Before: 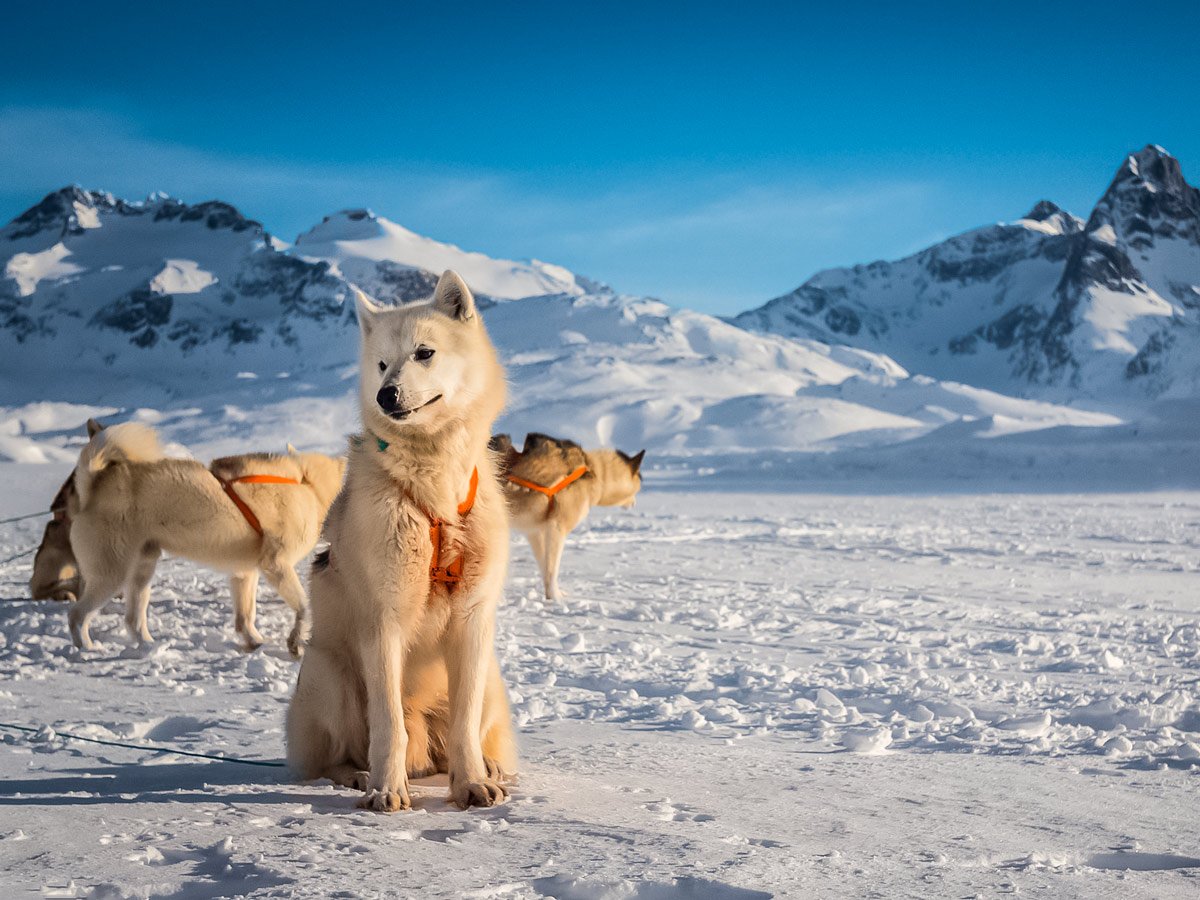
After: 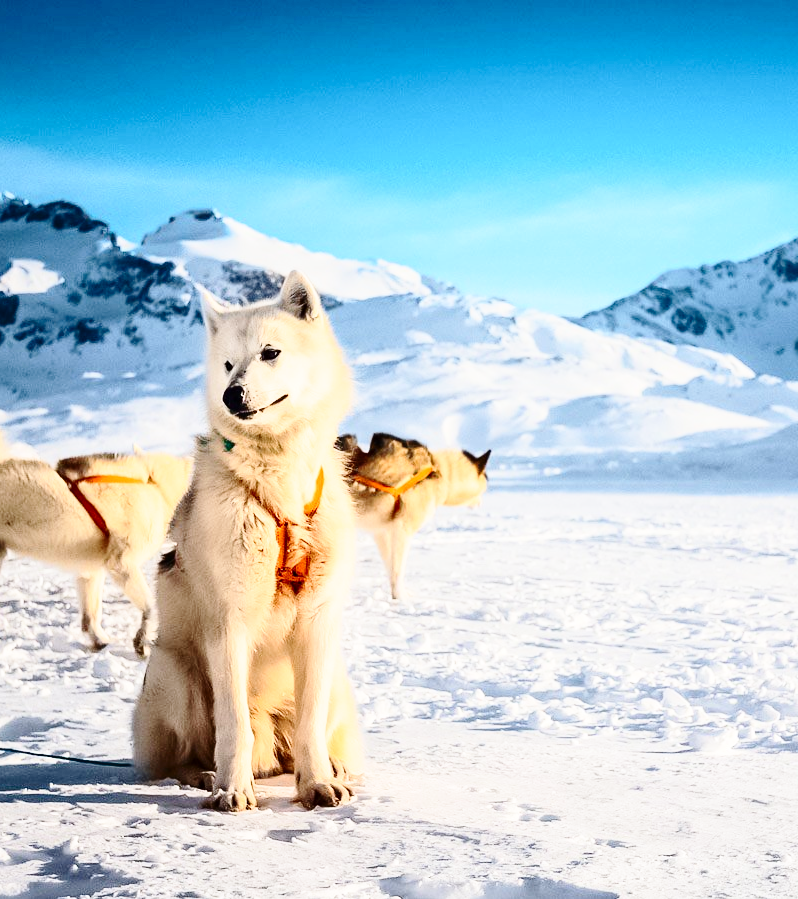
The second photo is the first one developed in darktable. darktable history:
crop and rotate: left 12.876%, right 20.586%
contrast brightness saturation: contrast 0.281
base curve: curves: ch0 [(0, 0) (0.028, 0.03) (0.121, 0.232) (0.46, 0.748) (0.859, 0.968) (1, 1)], preserve colors none
